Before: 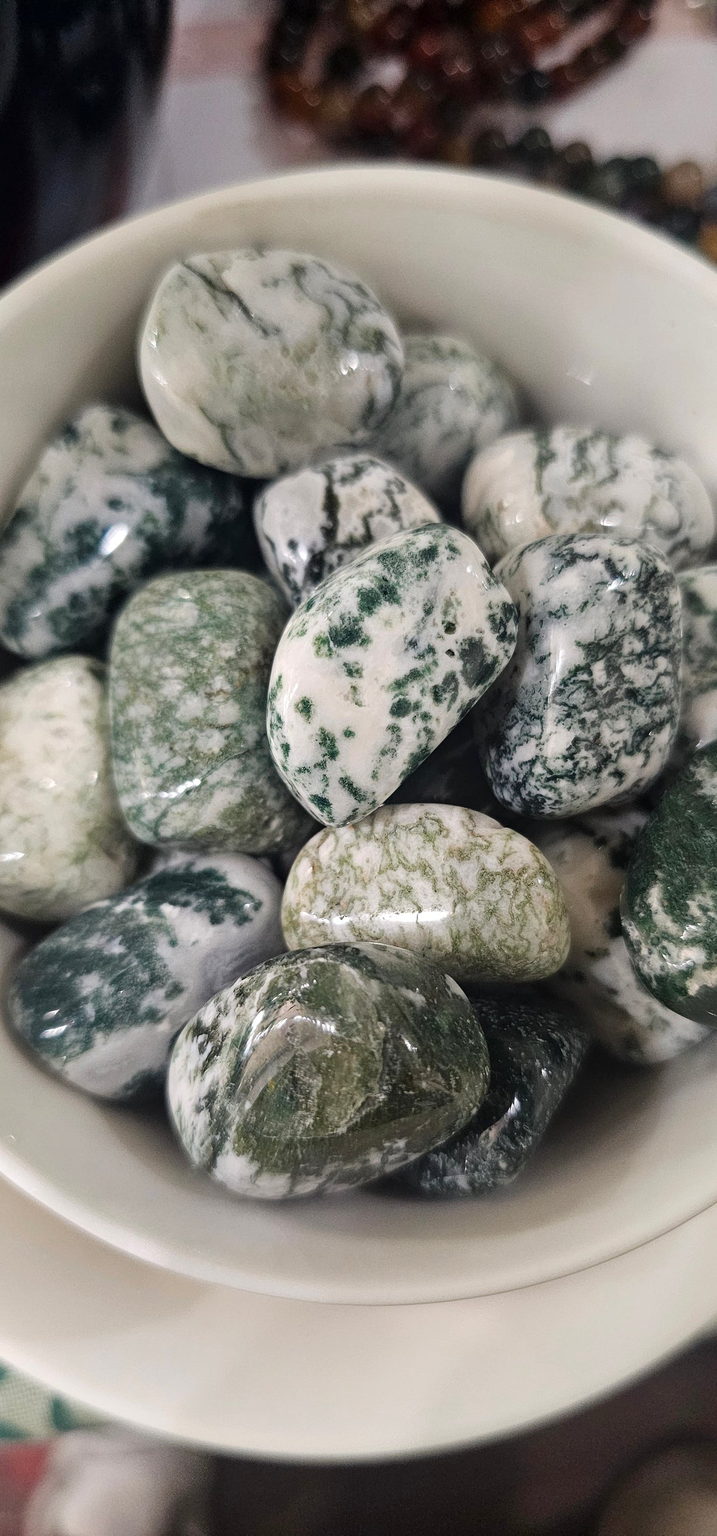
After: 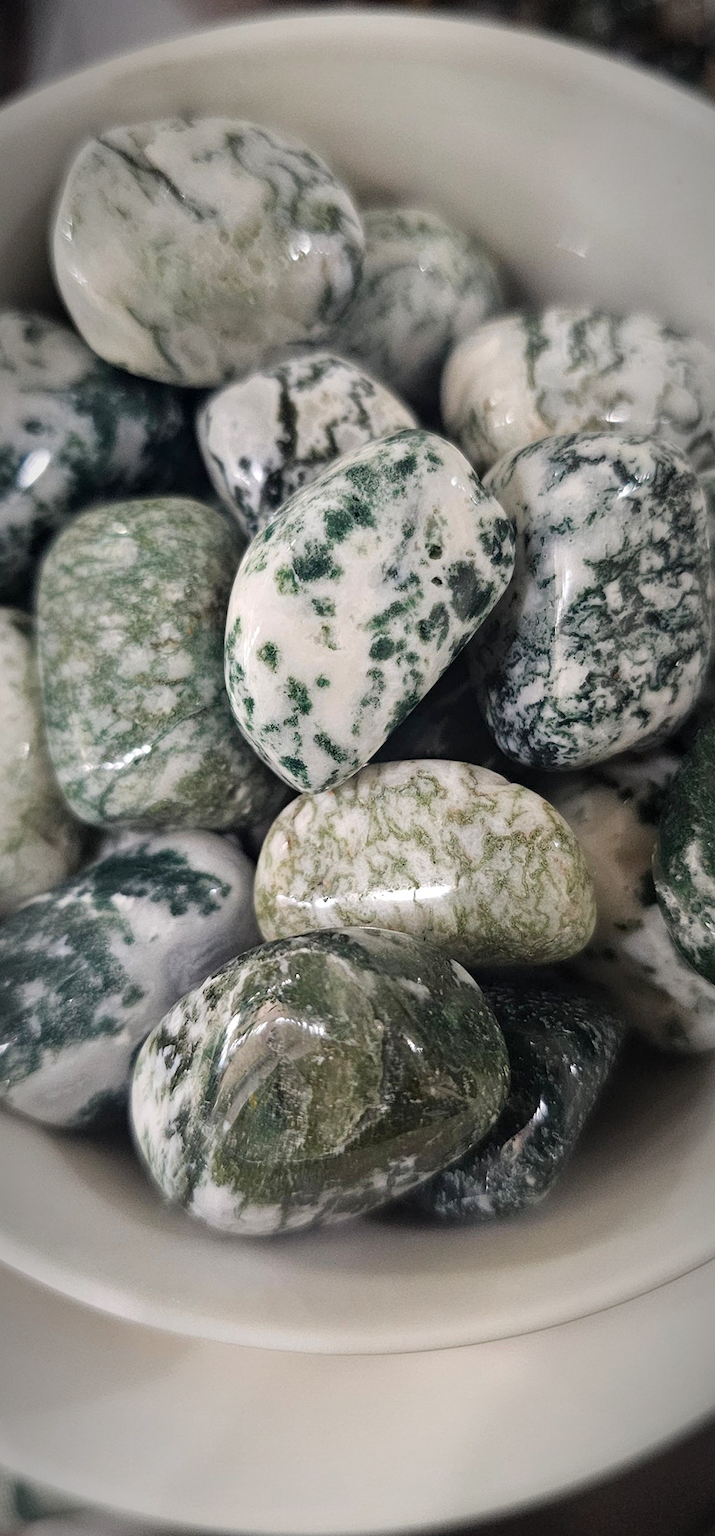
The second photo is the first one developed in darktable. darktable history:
exposure: black level correction 0.001, compensate highlight preservation false
vignetting: automatic ratio true
crop and rotate: angle 3.01°, left 5.923%, top 5.711%
